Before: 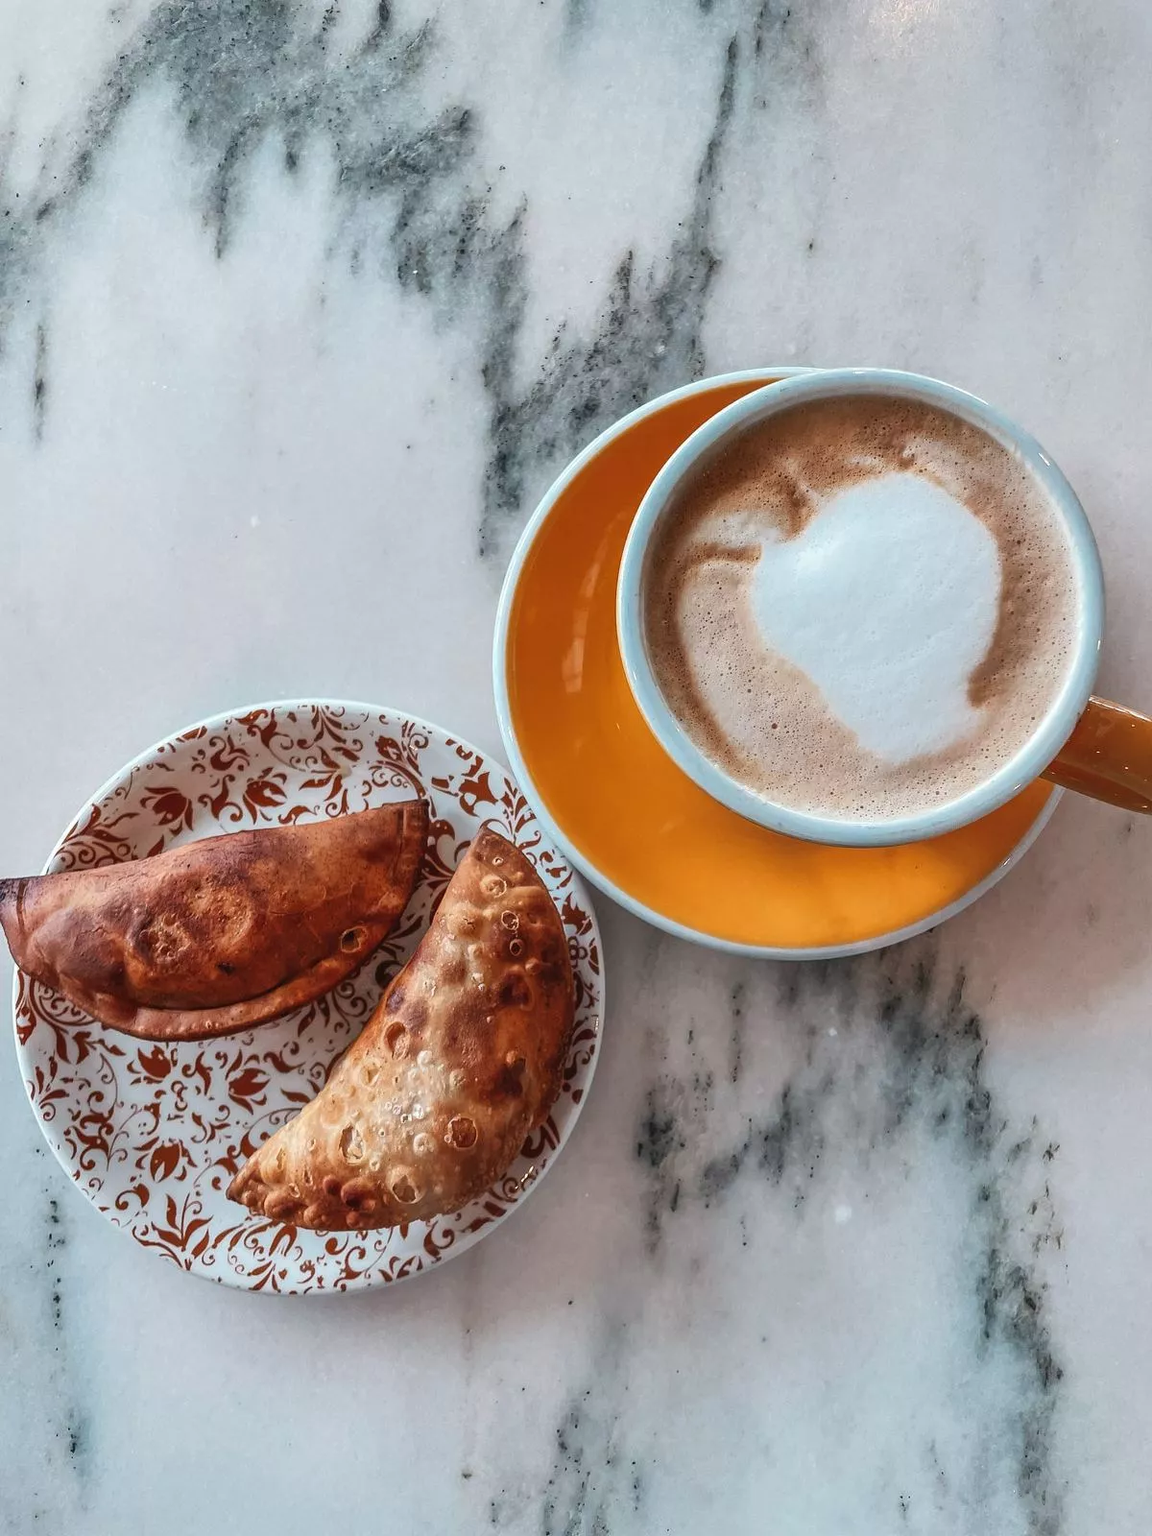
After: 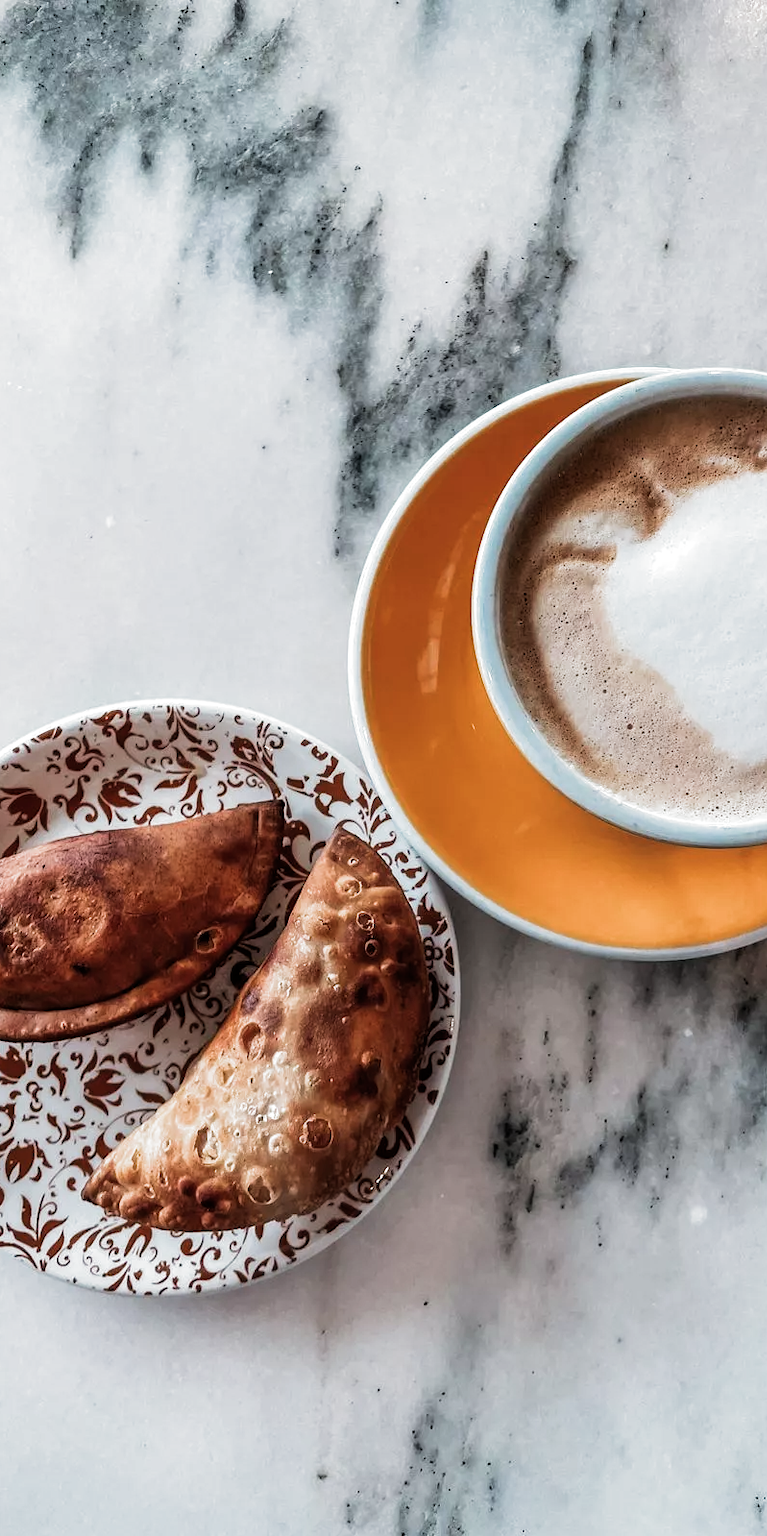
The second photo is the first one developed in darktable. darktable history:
filmic rgb: black relative exposure -8.2 EV, white relative exposure 2.2 EV, threshold 3 EV, hardness 7.11, latitude 75%, contrast 1.325, highlights saturation mix -2%, shadows ↔ highlights balance 30%, preserve chrominance RGB euclidean norm, color science v5 (2021), contrast in shadows safe, contrast in highlights safe, enable highlight reconstruction true
crop and rotate: left 12.648%, right 20.685%
